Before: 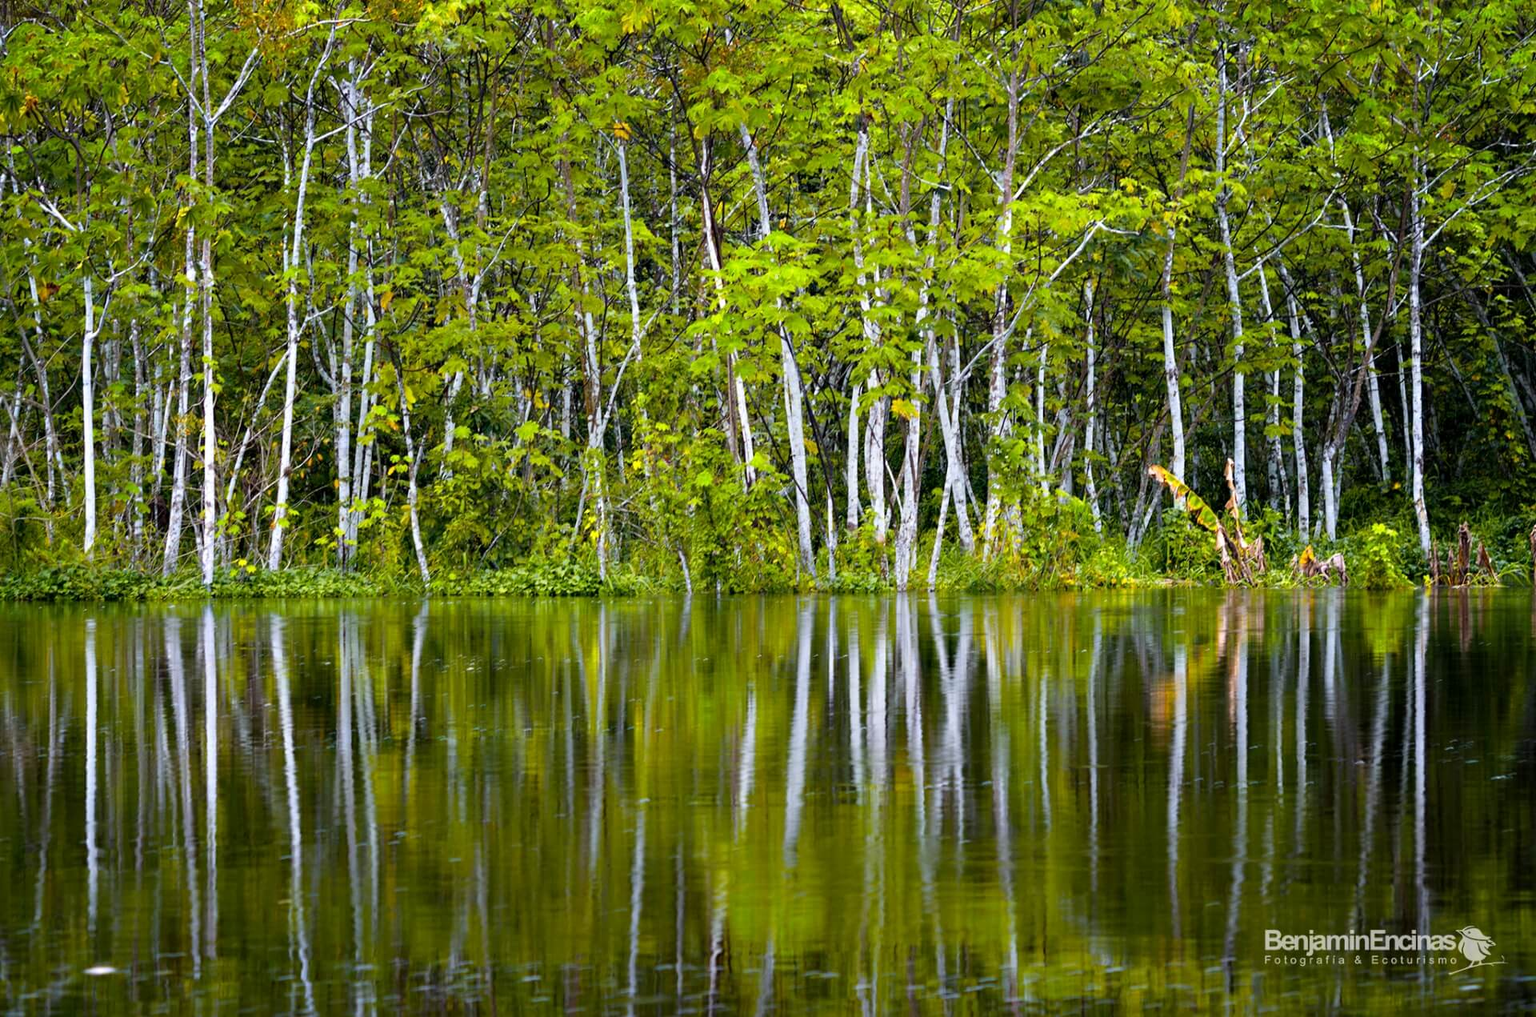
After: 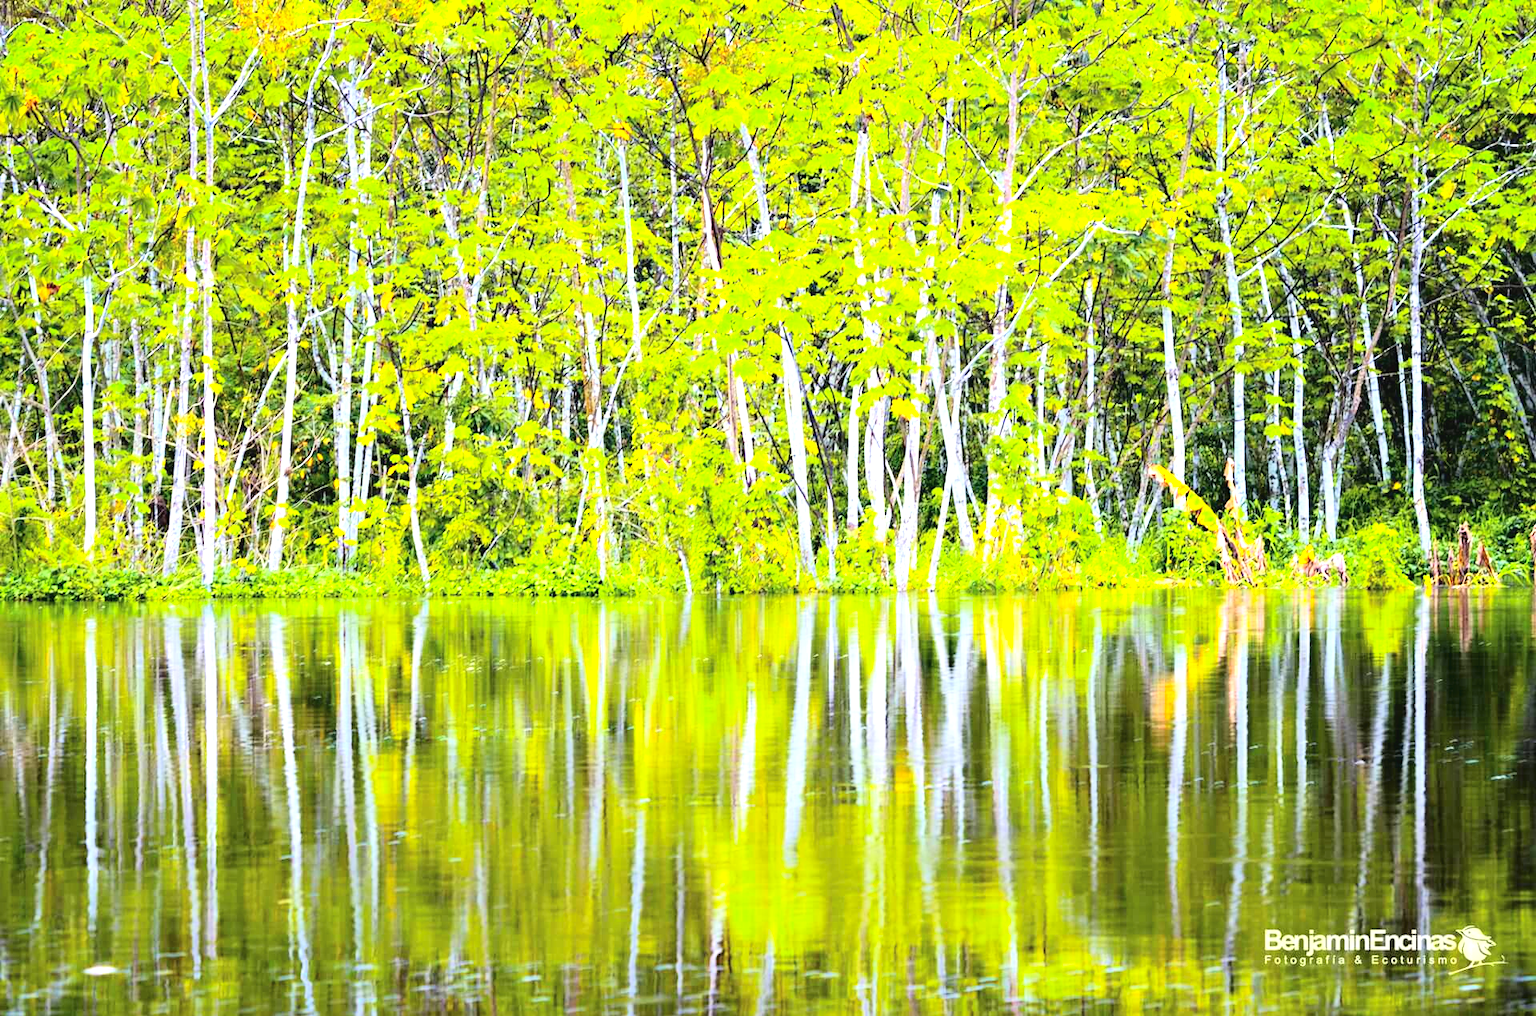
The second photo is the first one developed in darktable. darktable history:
exposure: black level correction -0.002, exposure 1.35 EV, compensate highlight preservation false
tone curve: curves: ch0 [(0, 0) (0.003, 0.003) (0.011, 0.01) (0.025, 0.023) (0.044, 0.041) (0.069, 0.064) (0.1, 0.094) (0.136, 0.143) (0.177, 0.205) (0.224, 0.281) (0.277, 0.367) (0.335, 0.457) (0.399, 0.542) (0.468, 0.629) (0.543, 0.711) (0.623, 0.788) (0.709, 0.863) (0.801, 0.912) (0.898, 0.955) (1, 1)], color space Lab, independent channels, preserve colors none
color zones: curves: ch0 [(0, 0.613) (0.01, 0.613) (0.245, 0.448) (0.498, 0.529) (0.642, 0.665) (0.879, 0.777) (0.99, 0.613)]; ch1 [(0, 0) (0.143, 0) (0.286, 0) (0.429, 0) (0.571, 0) (0.714, 0) (0.857, 0)], mix -131.09%
